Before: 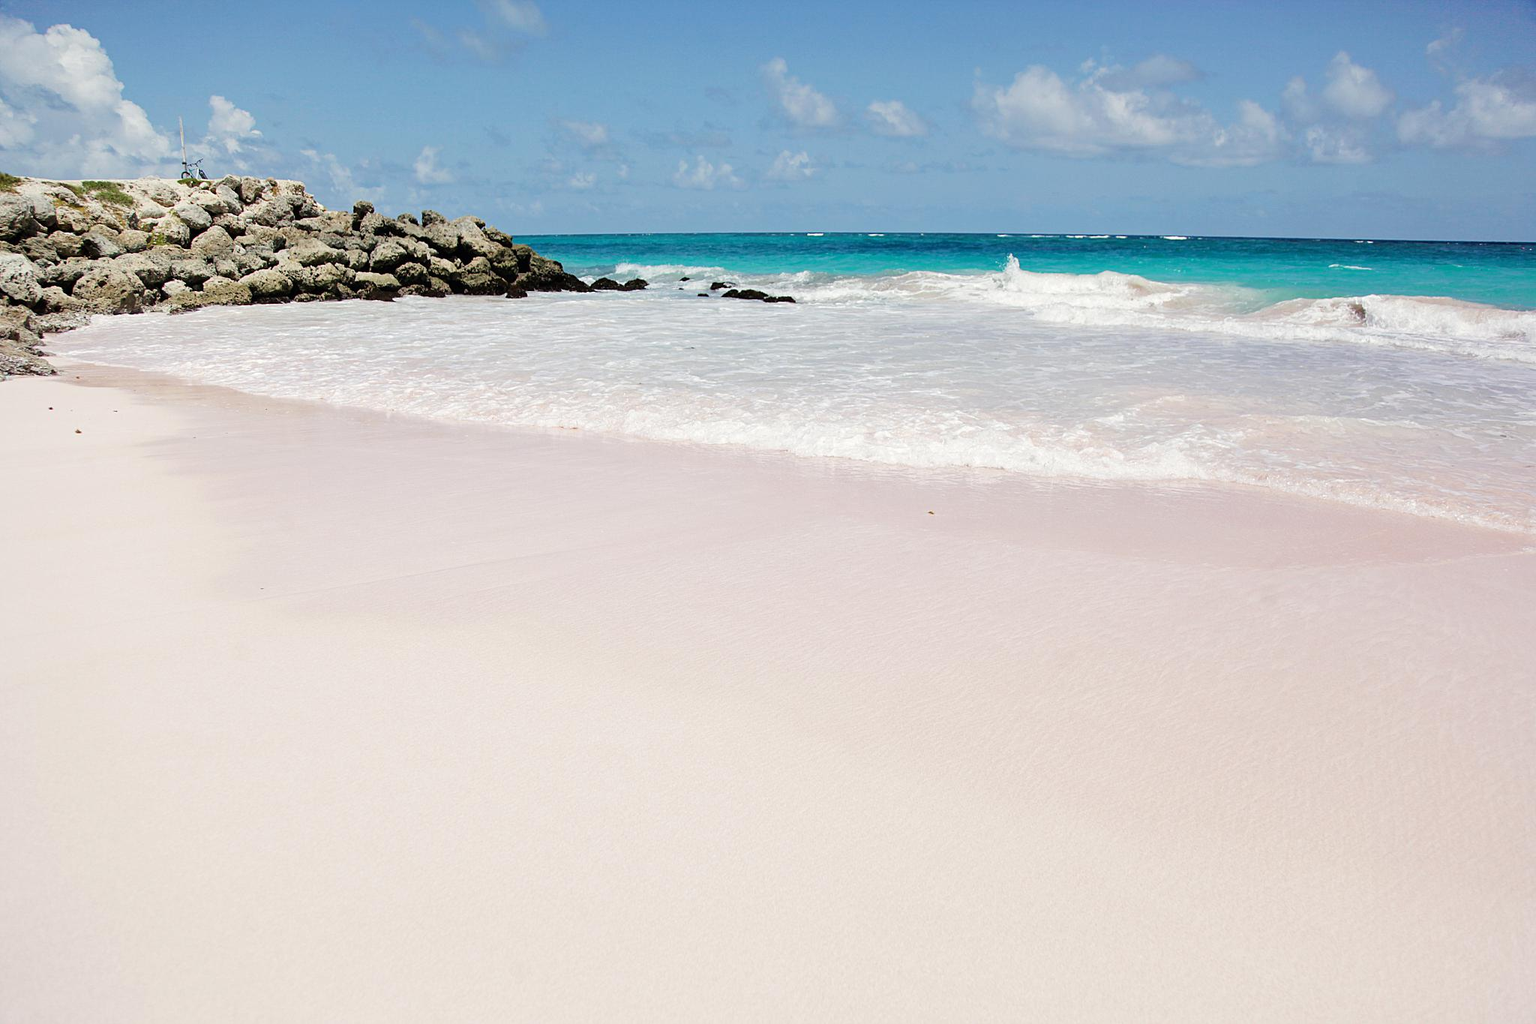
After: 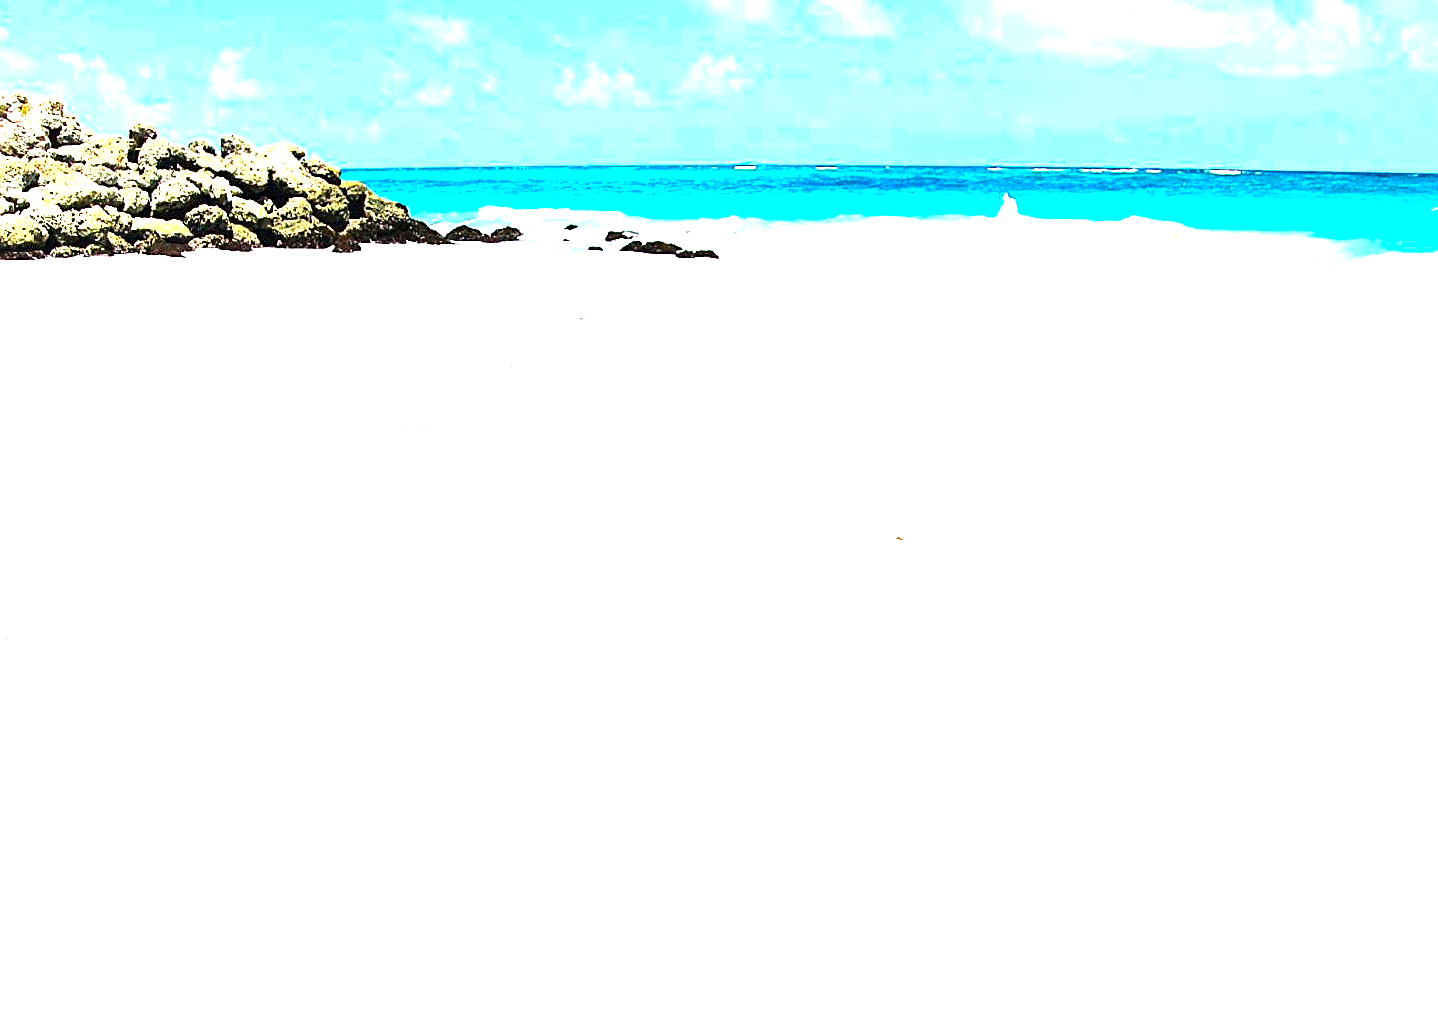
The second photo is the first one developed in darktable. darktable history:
sharpen: on, module defaults
crop and rotate: left 16.719%, top 10.665%, right 13.025%, bottom 14.415%
contrast brightness saturation: contrast 0.201, brightness 0.168, saturation 0.221
local contrast: mode bilateral grid, contrast 21, coarseness 49, detail 162%, midtone range 0.2
color correction: highlights b* 0.053
color balance rgb: perceptual saturation grading › global saturation 25.483%, perceptual brilliance grading › global brilliance 15.498%, perceptual brilliance grading › shadows -34.408%
exposure: black level correction 0, exposure 1.745 EV, compensate exposure bias true, compensate highlight preservation false
